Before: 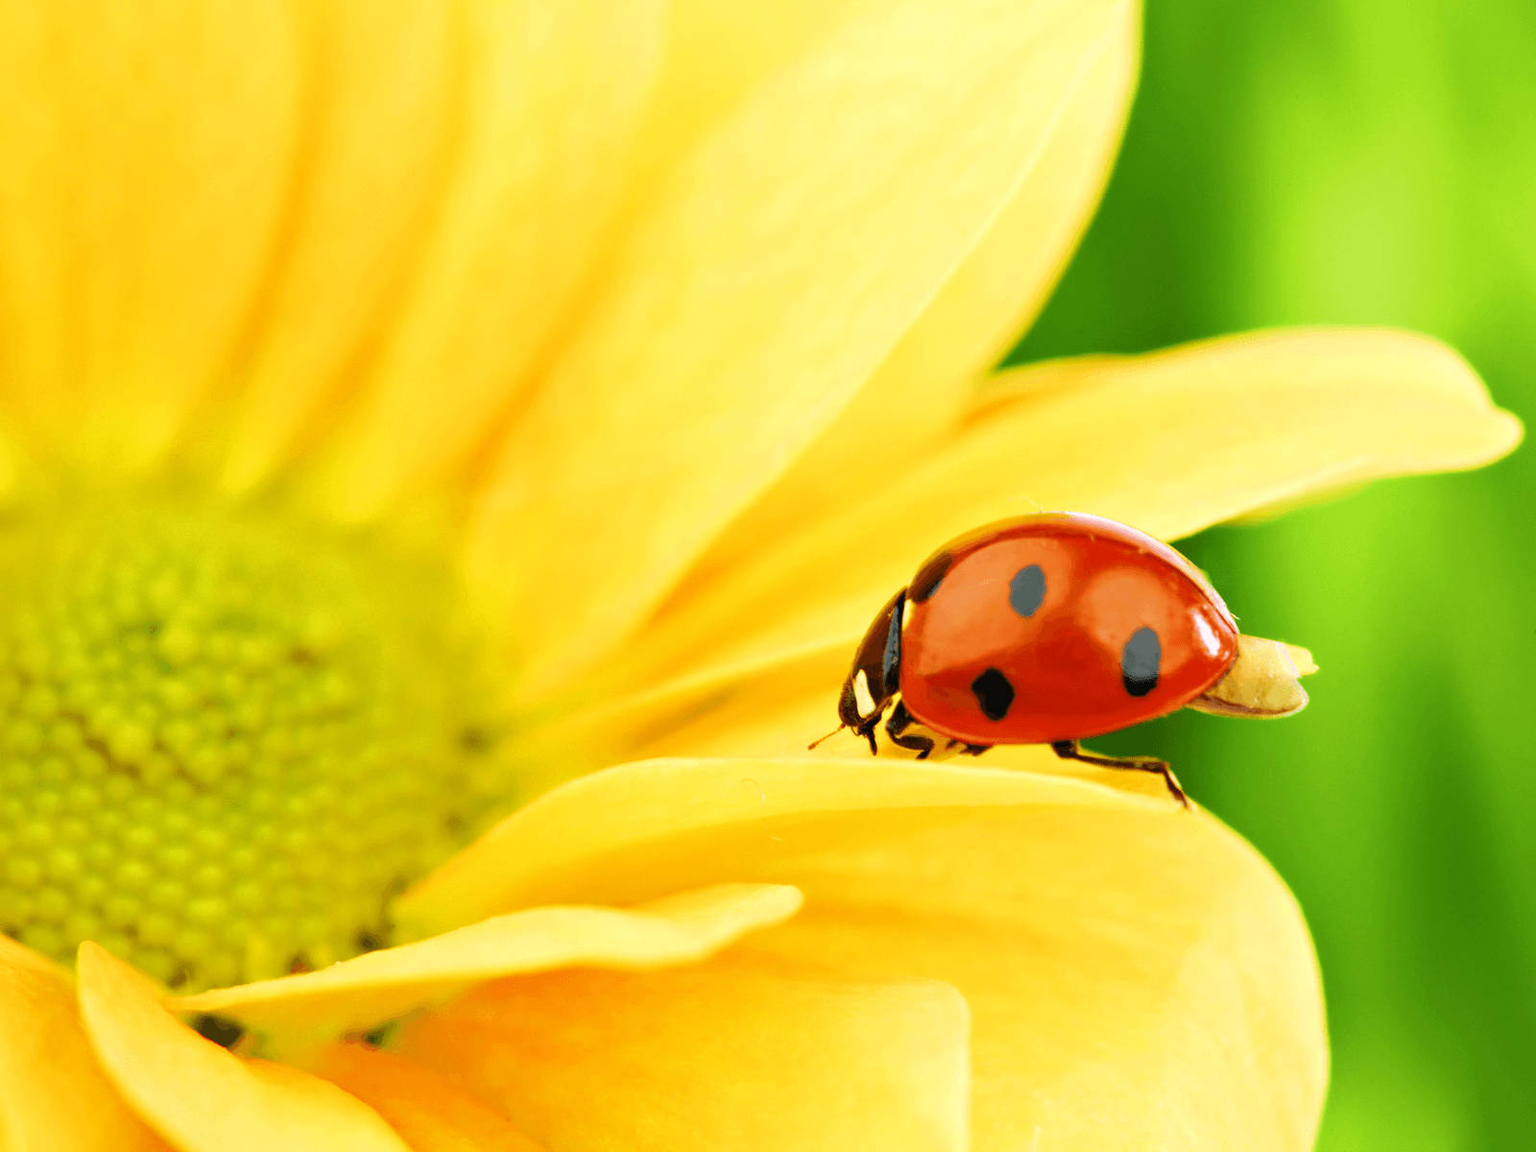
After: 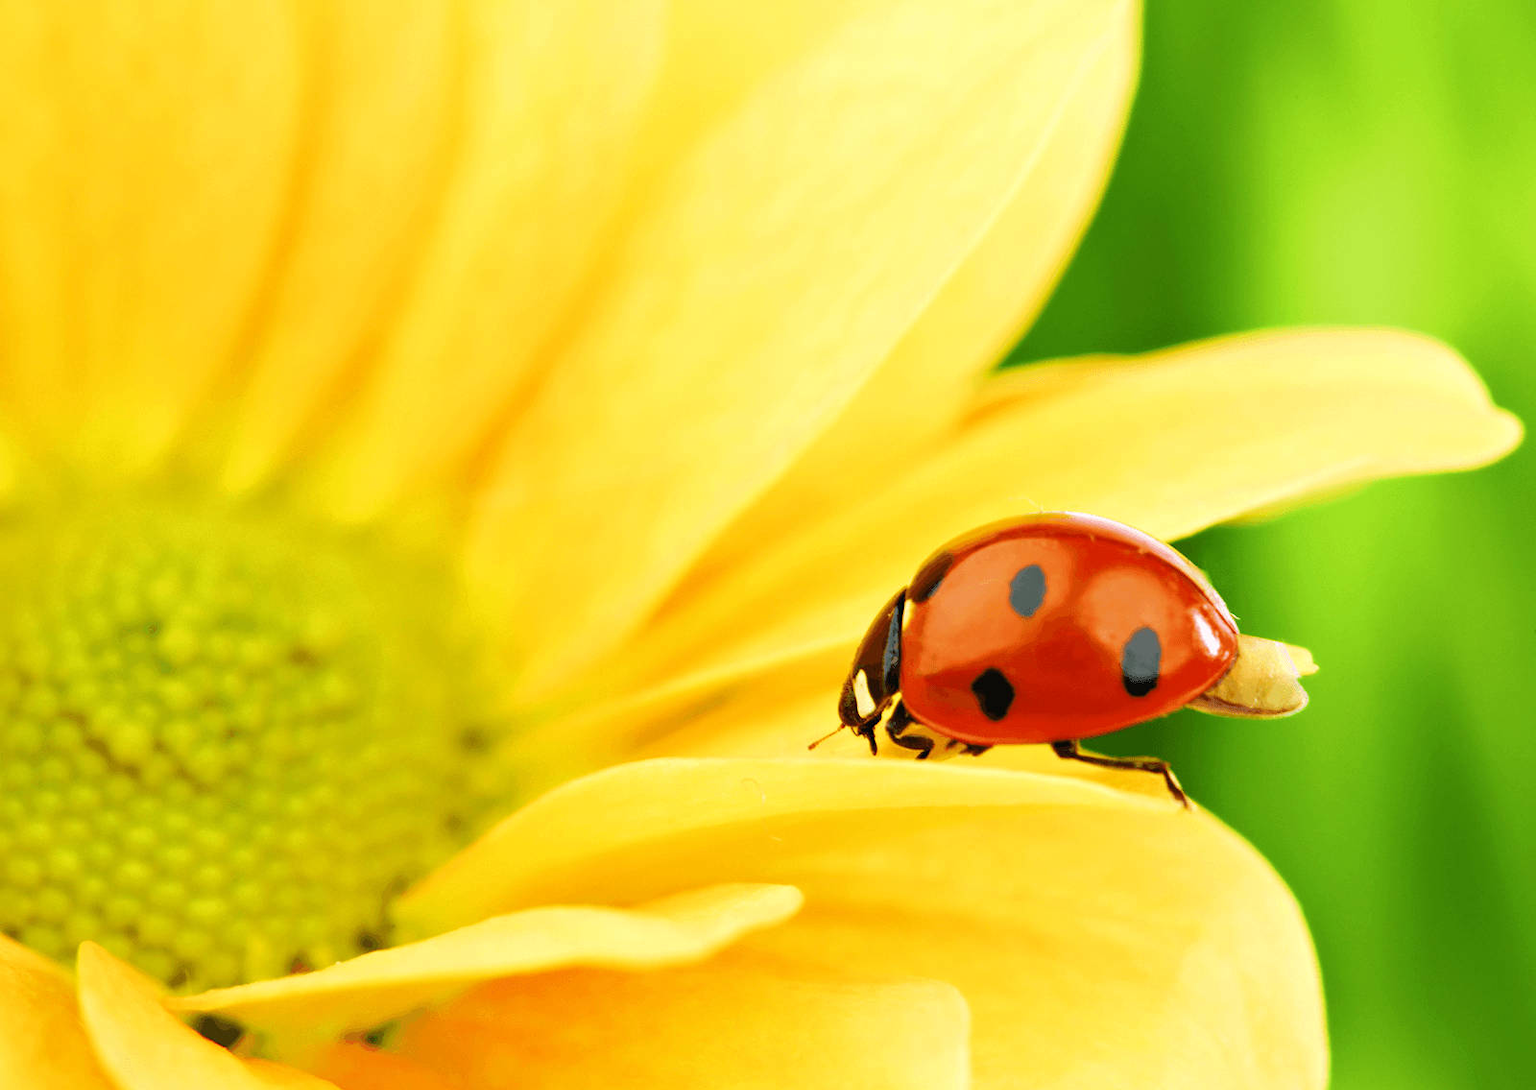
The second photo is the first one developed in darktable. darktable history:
crop and rotate: top 0.004%, bottom 5.269%
base curve: curves: ch0 [(0, 0) (0.989, 0.992)]
